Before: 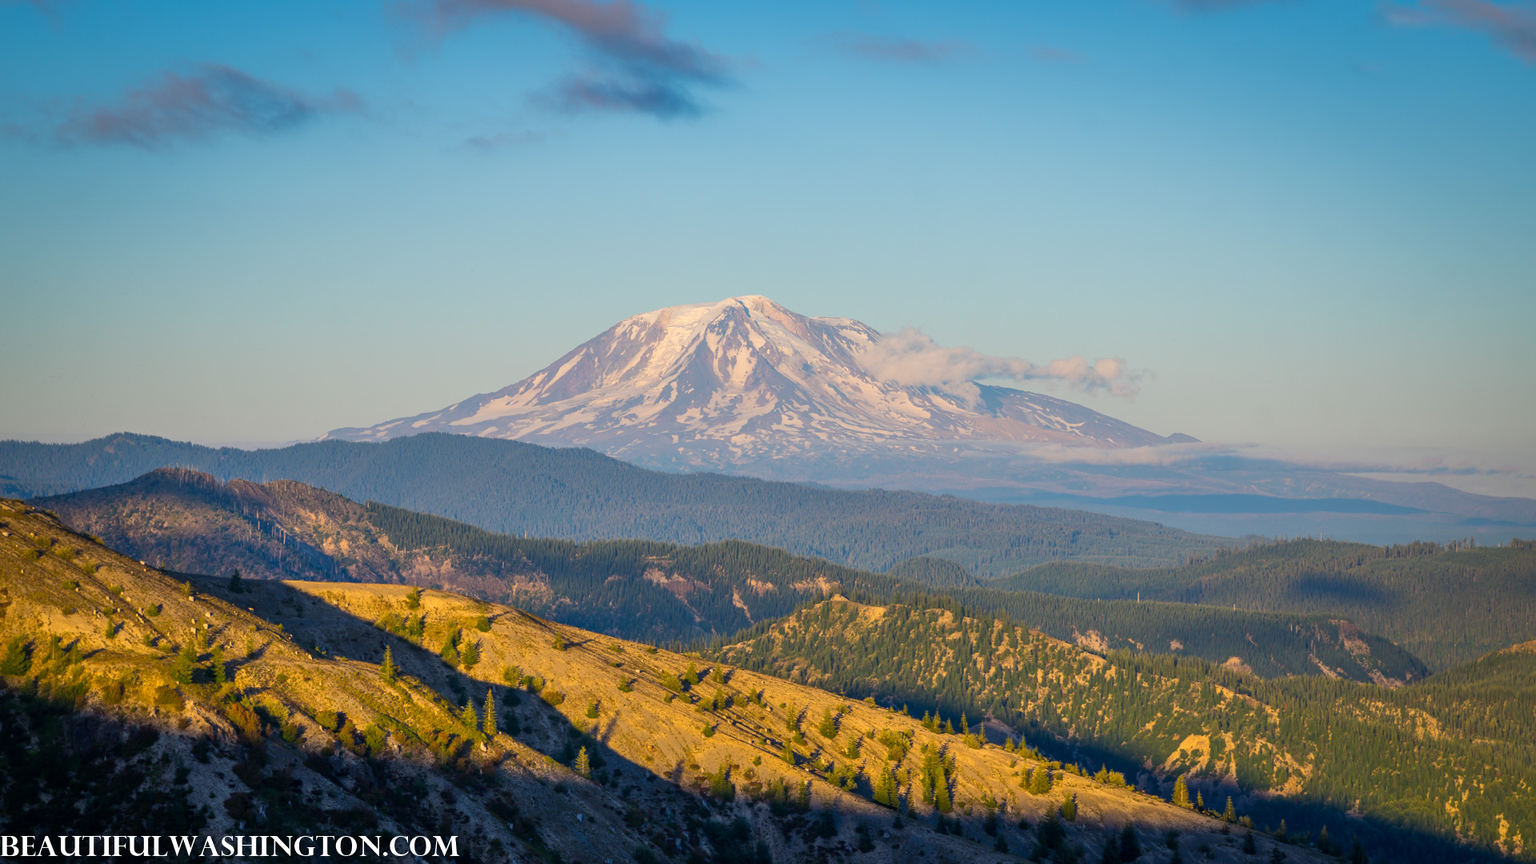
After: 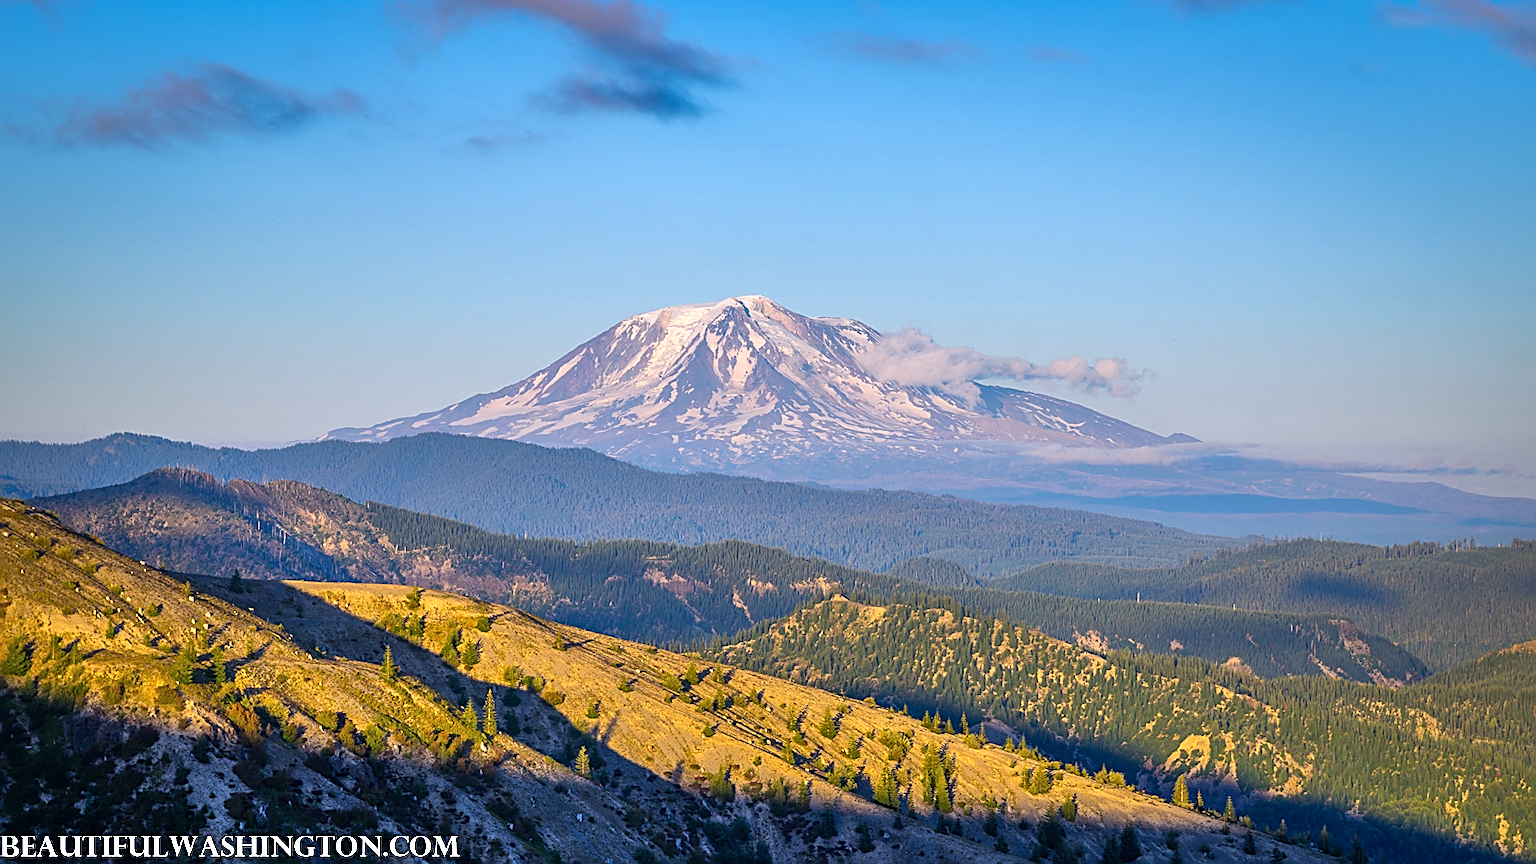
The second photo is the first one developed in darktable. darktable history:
sharpen: amount 1
white balance: red 0.967, blue 1.119, emerald 0.756
exposure: exposure 0.367 EV, compensate highlight preservation false
shadows and highlights: soften with gaussian
